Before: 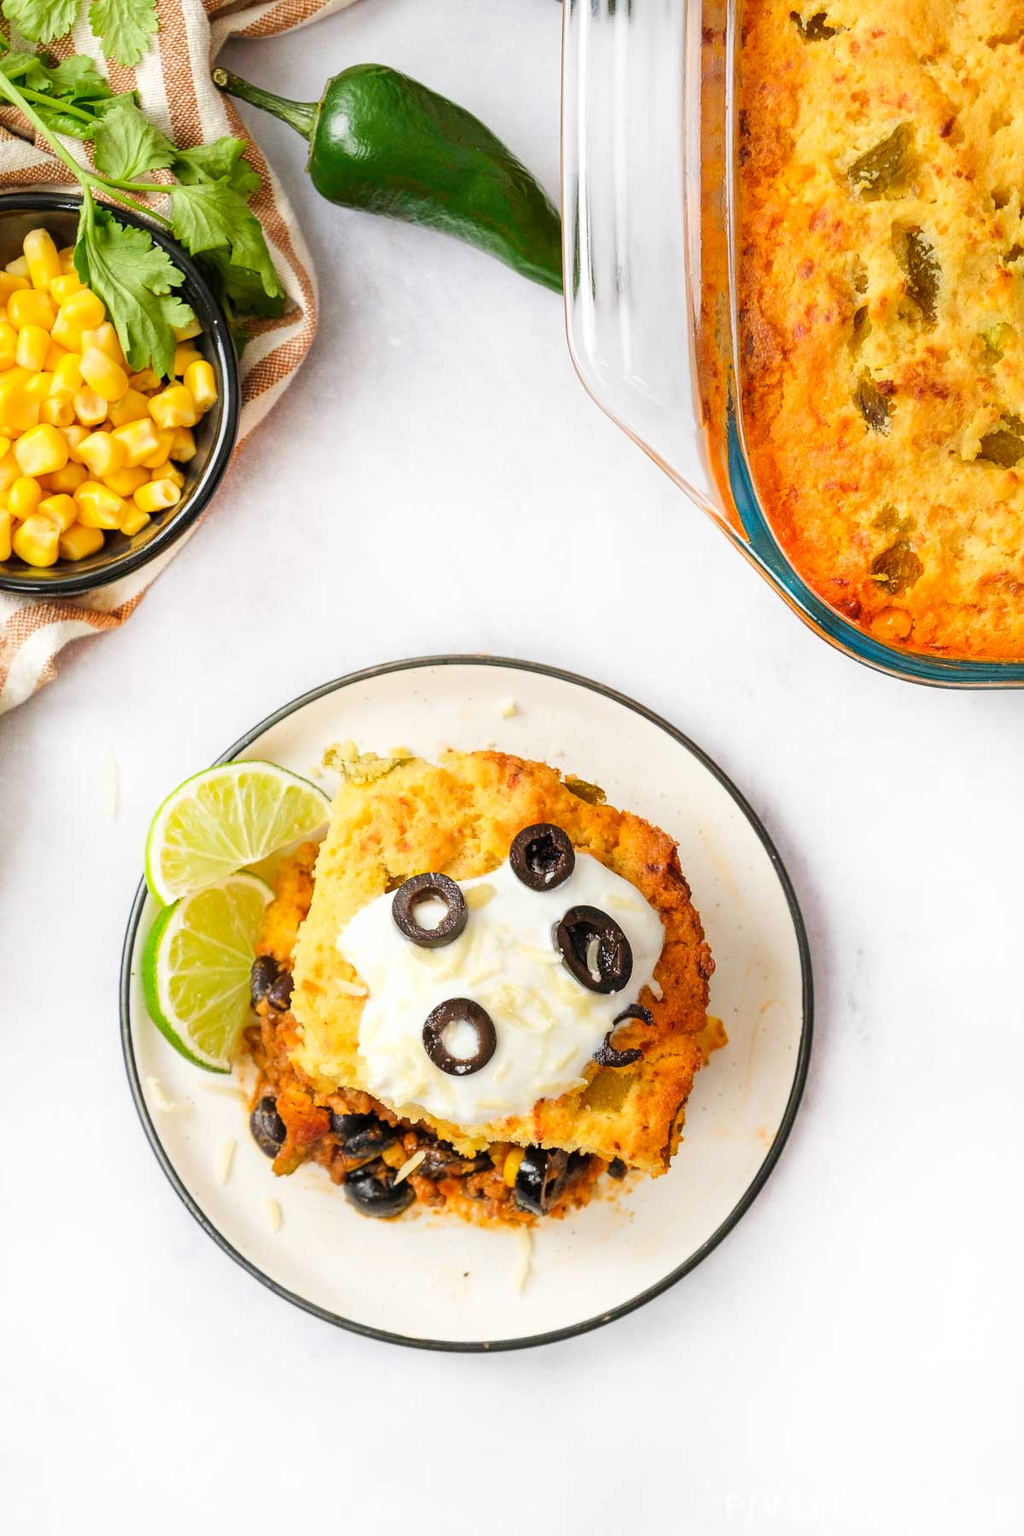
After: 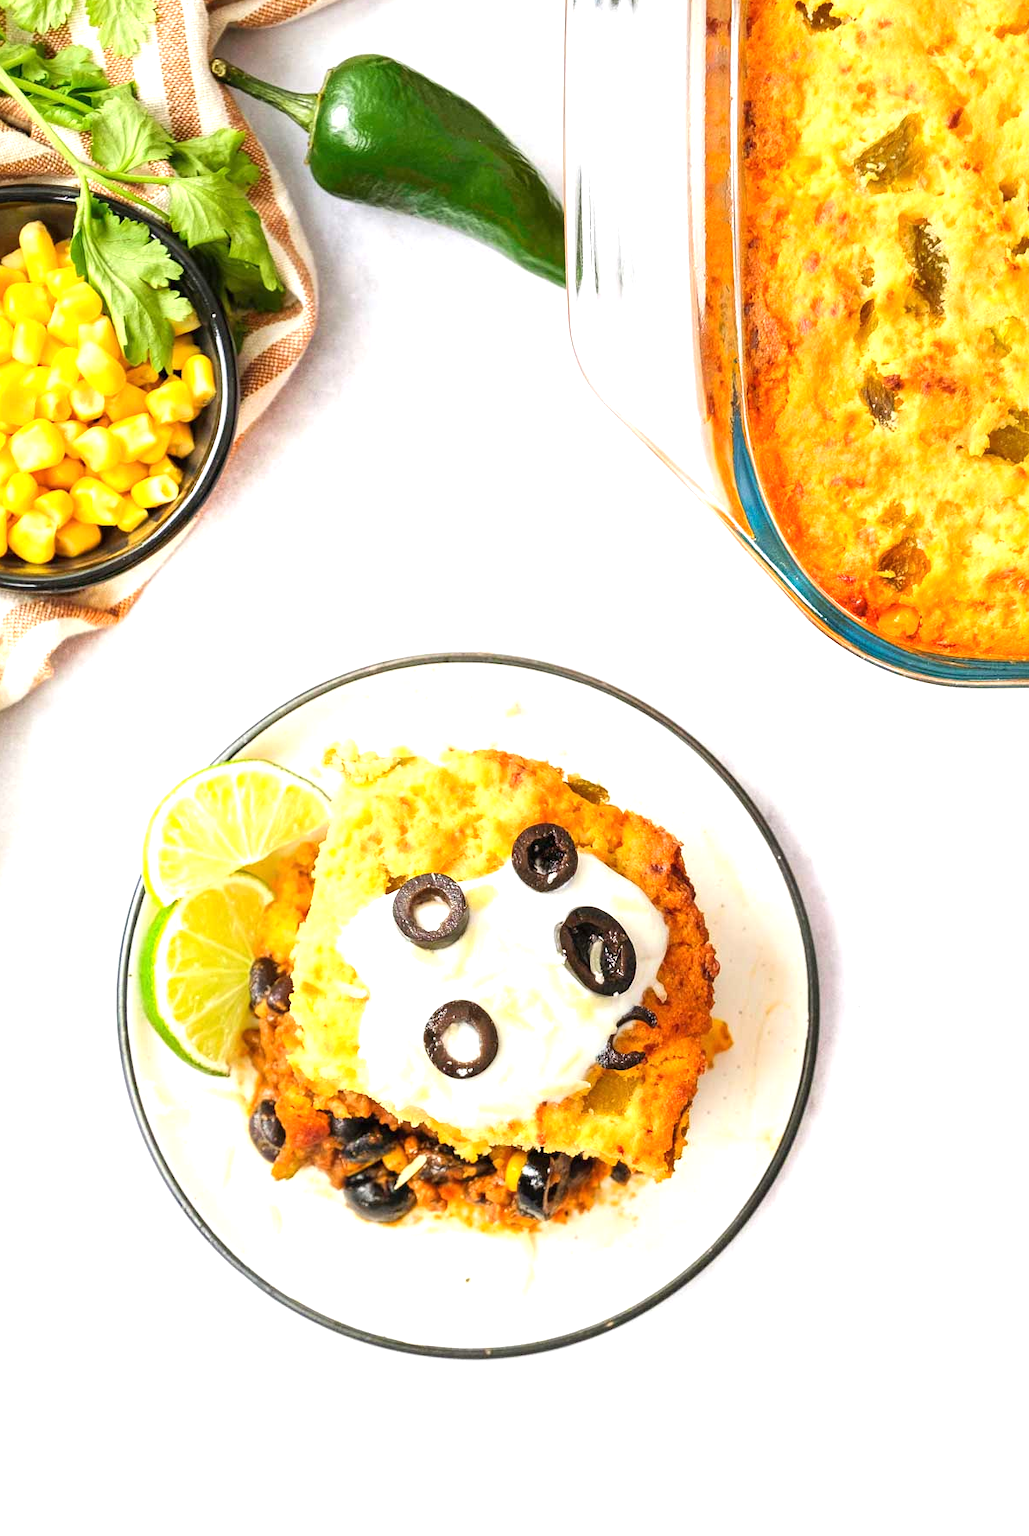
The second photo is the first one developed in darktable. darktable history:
crop: left 0.428%, top 0.676%, right 0.168%, bottom 0.546%
exposure: black level correction 0, exposure 0.698 EV, compensate highlight preservation false
